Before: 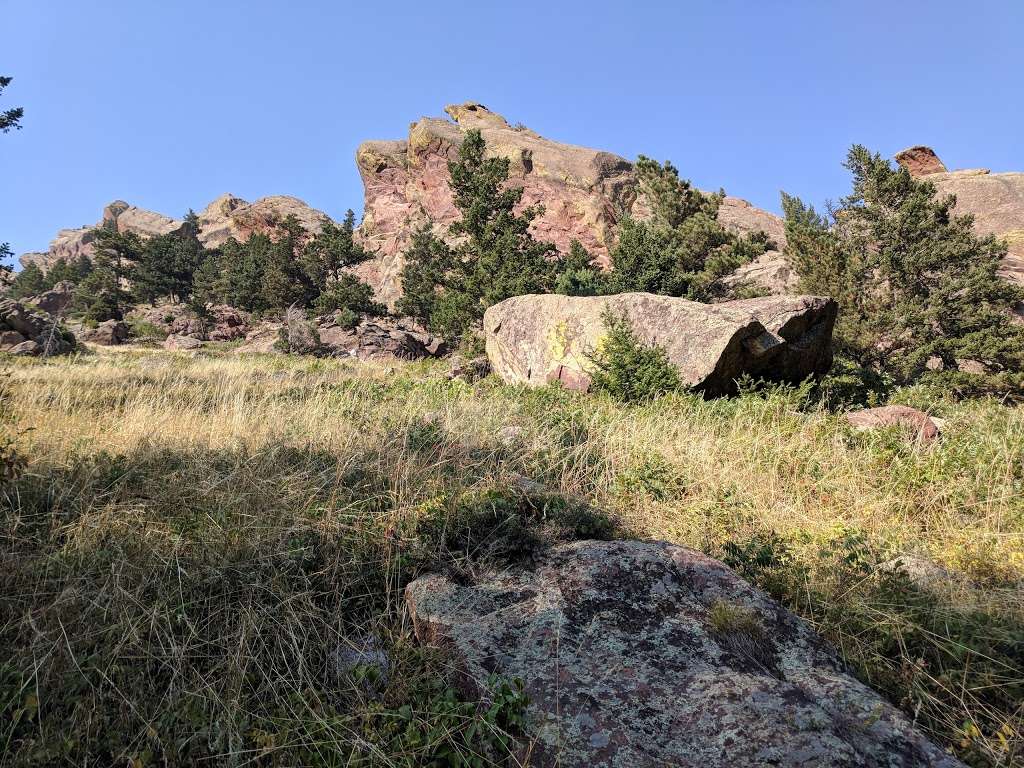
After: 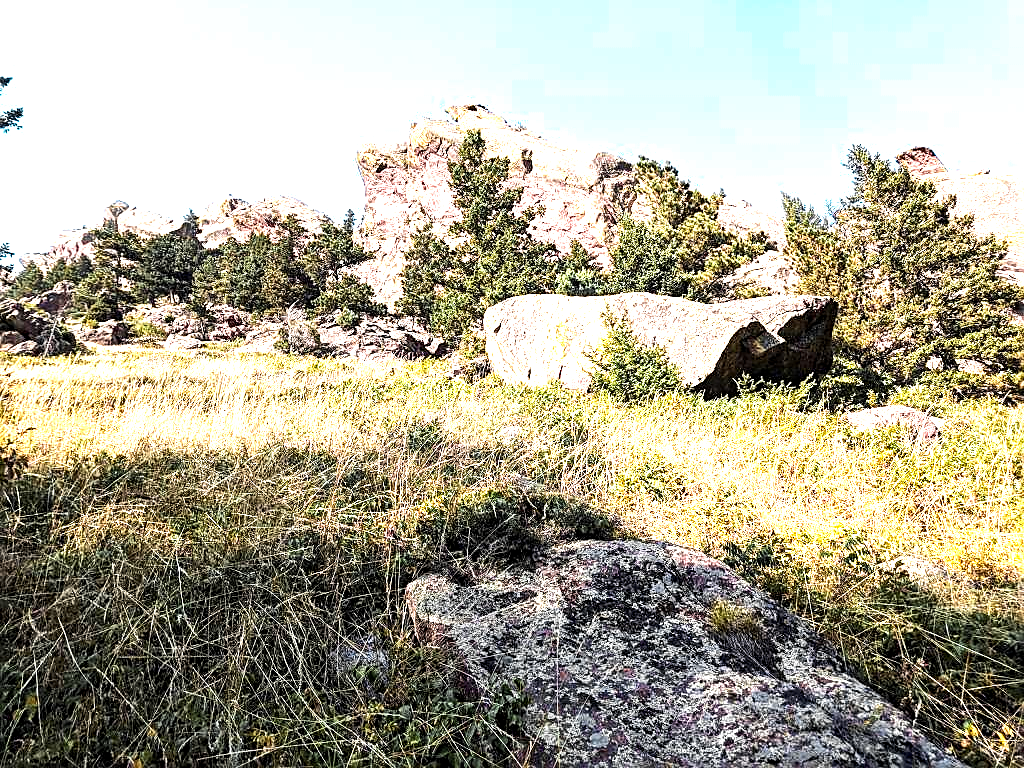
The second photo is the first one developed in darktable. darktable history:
exposure: black level correction 0.001, exposure 0.96 EV, compensate exposure bias true, compensate highlight preservation false
tone equalizer: -8 EV -0.718 EV, -7 EV -0.679 EV, -6 EV -0.604 EV, -5 EV -0.42 EV, -3 EV 0.378 EV, -2 EV 0.6 EV, -1 EV 0.693 EV, +0 EV 0.758 EV, edges refinement/feathering 500, mask exposure compensation -1.57 EV, preserve details no
color correction: highlights b* 3.03
color zones: curves: ch0 [(0.257, 0.558) (0.75, 0.565)]; ch1 [(0.004, 0.857) (0.14, 0.416) (0.257, 0.695) (0.442, 0.032) (0.736, 0.266) (0.891, 0.741)]; ch2 [(0, 0.623) (0.112, 0.436) (0.271, 0.474) (0.516, 0.64) (0.743, 0.286)]
sharpen: on, module defaults
local contrast: highlights 26%, shadows 75%, midtone range 0.747
